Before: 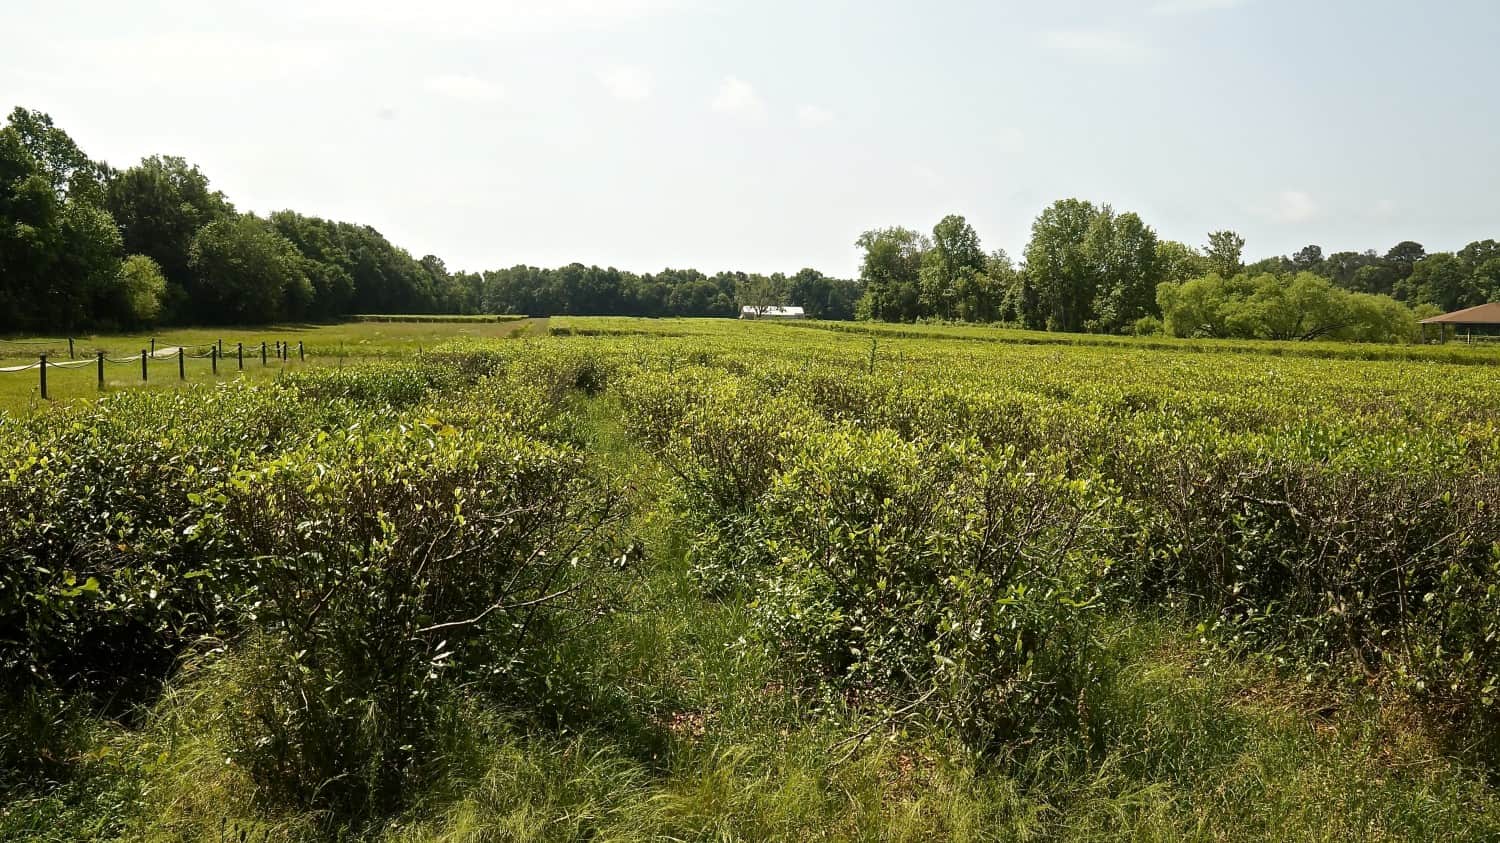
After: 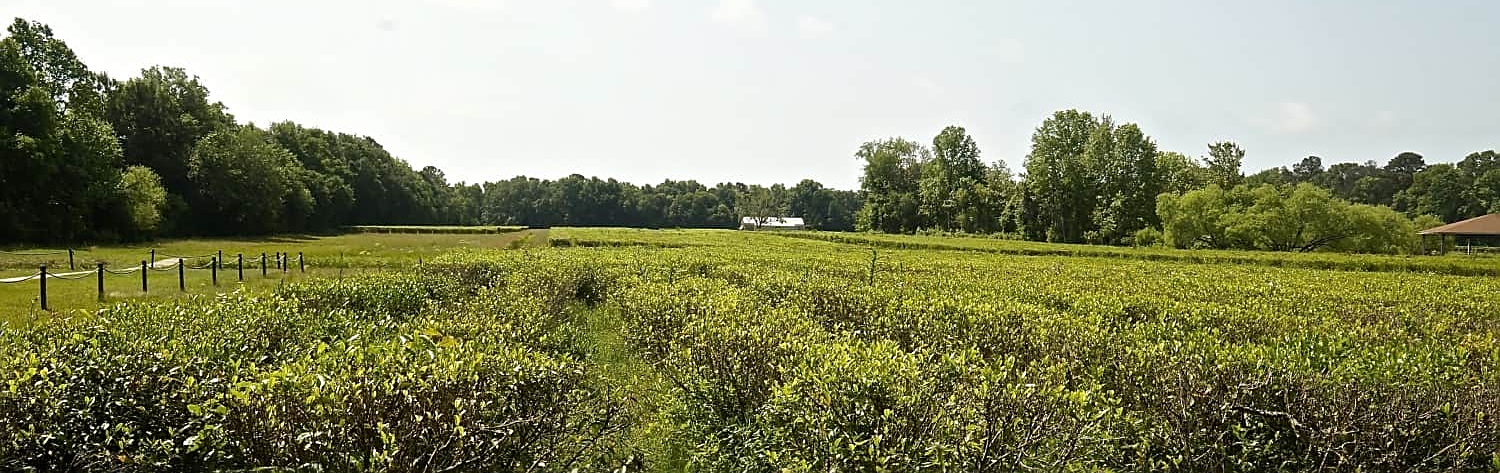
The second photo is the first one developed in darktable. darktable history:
crop and rotate: top 10.605%, bottom 33.274%
sharpen: amount 0.478
